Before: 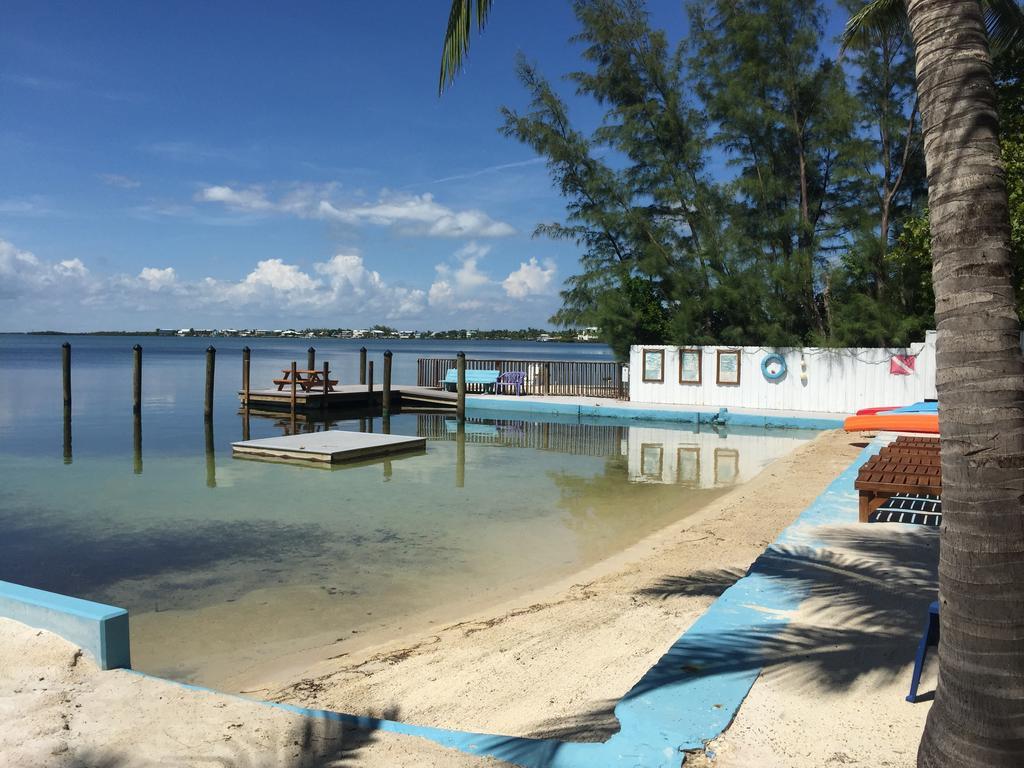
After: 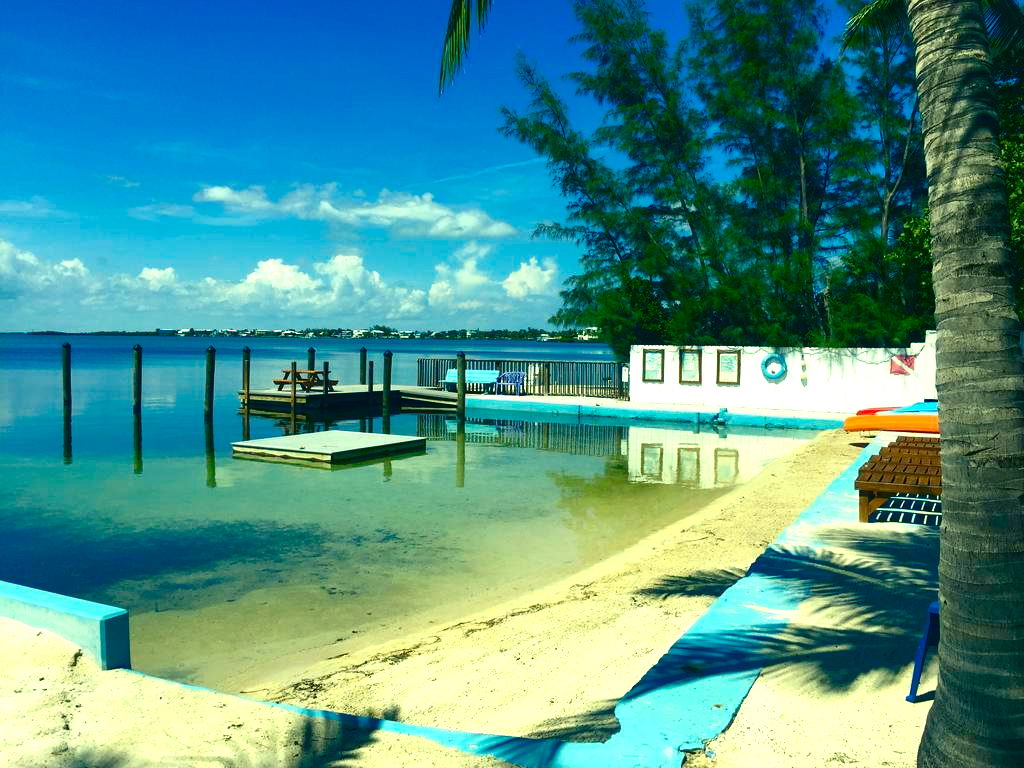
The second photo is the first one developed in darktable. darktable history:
contrast brightness saturation: contrast 0.07, brightness -0.14, saturation 0.11
exposure: black level correction -0.002, exposure 0.708 EV, compensate exposure bias true, compensate highlight preservation false
color correction: highlights a* -20.08, highlights b* 9.8, shadows a* -20.4, shadows b* -10.76
color balance rgb: shadows lift › chroma 3%, shadows lift › hue 240.84°, highlights gain › chroma 3%, highlights gain › hue 73.2°, global offset › luminance -0.5%, perceptual saturation grading › global saturation 20%, perceptual saturation grading › highlights -25%, perceptual saturation grading › shadows 50%, global vibrance 25.26%
